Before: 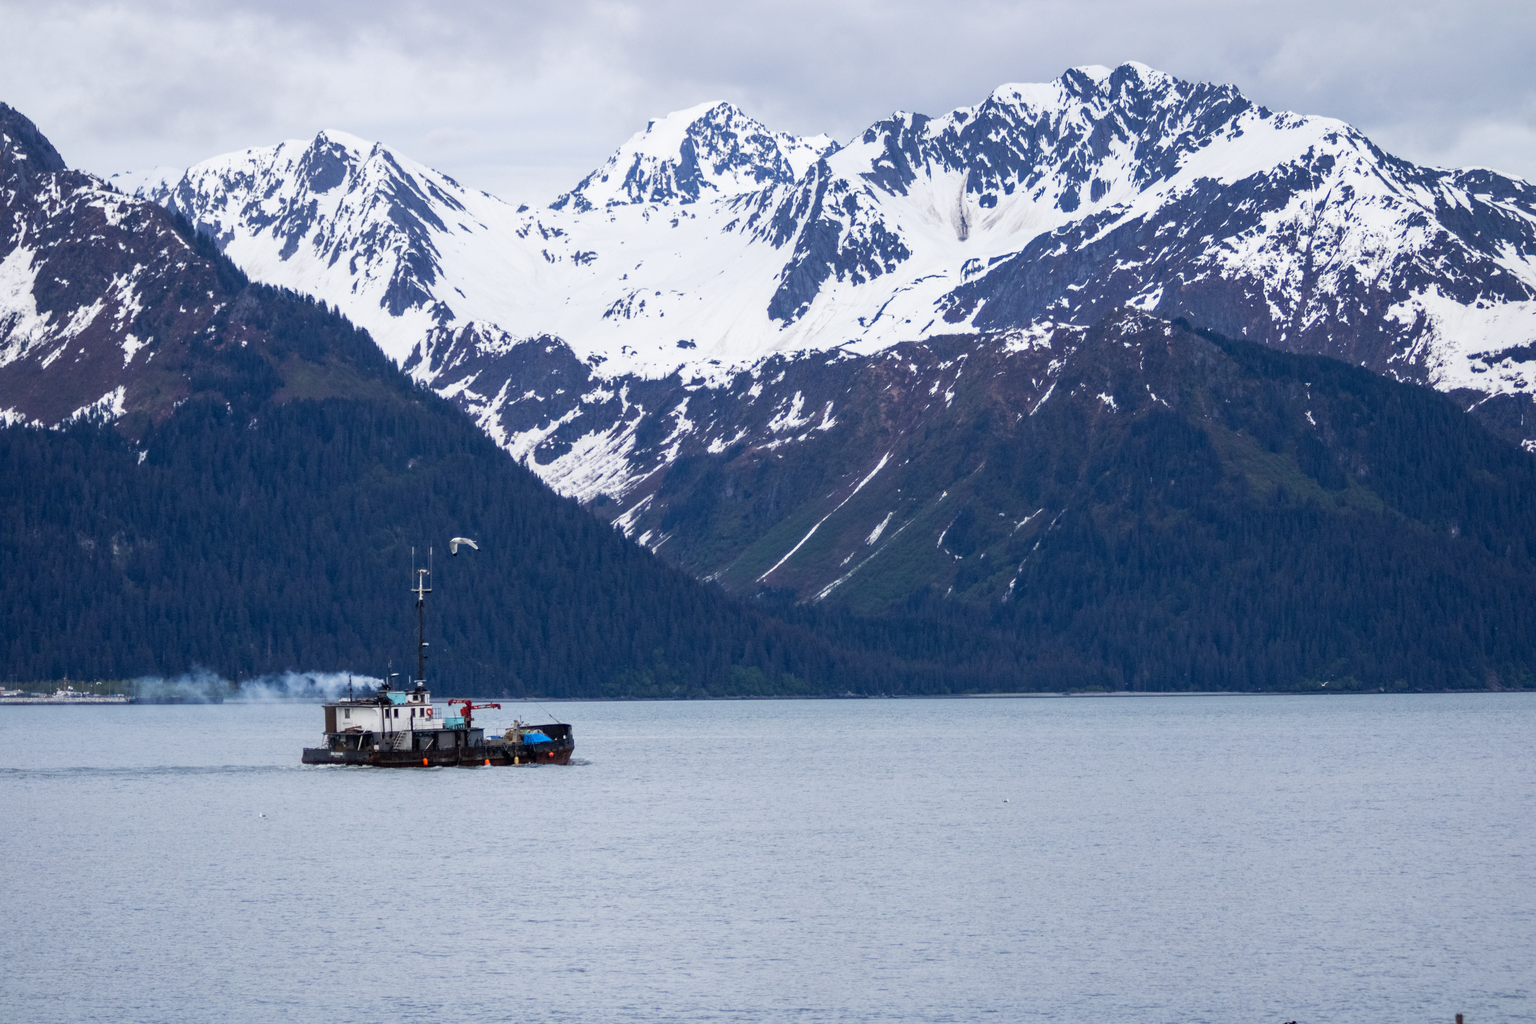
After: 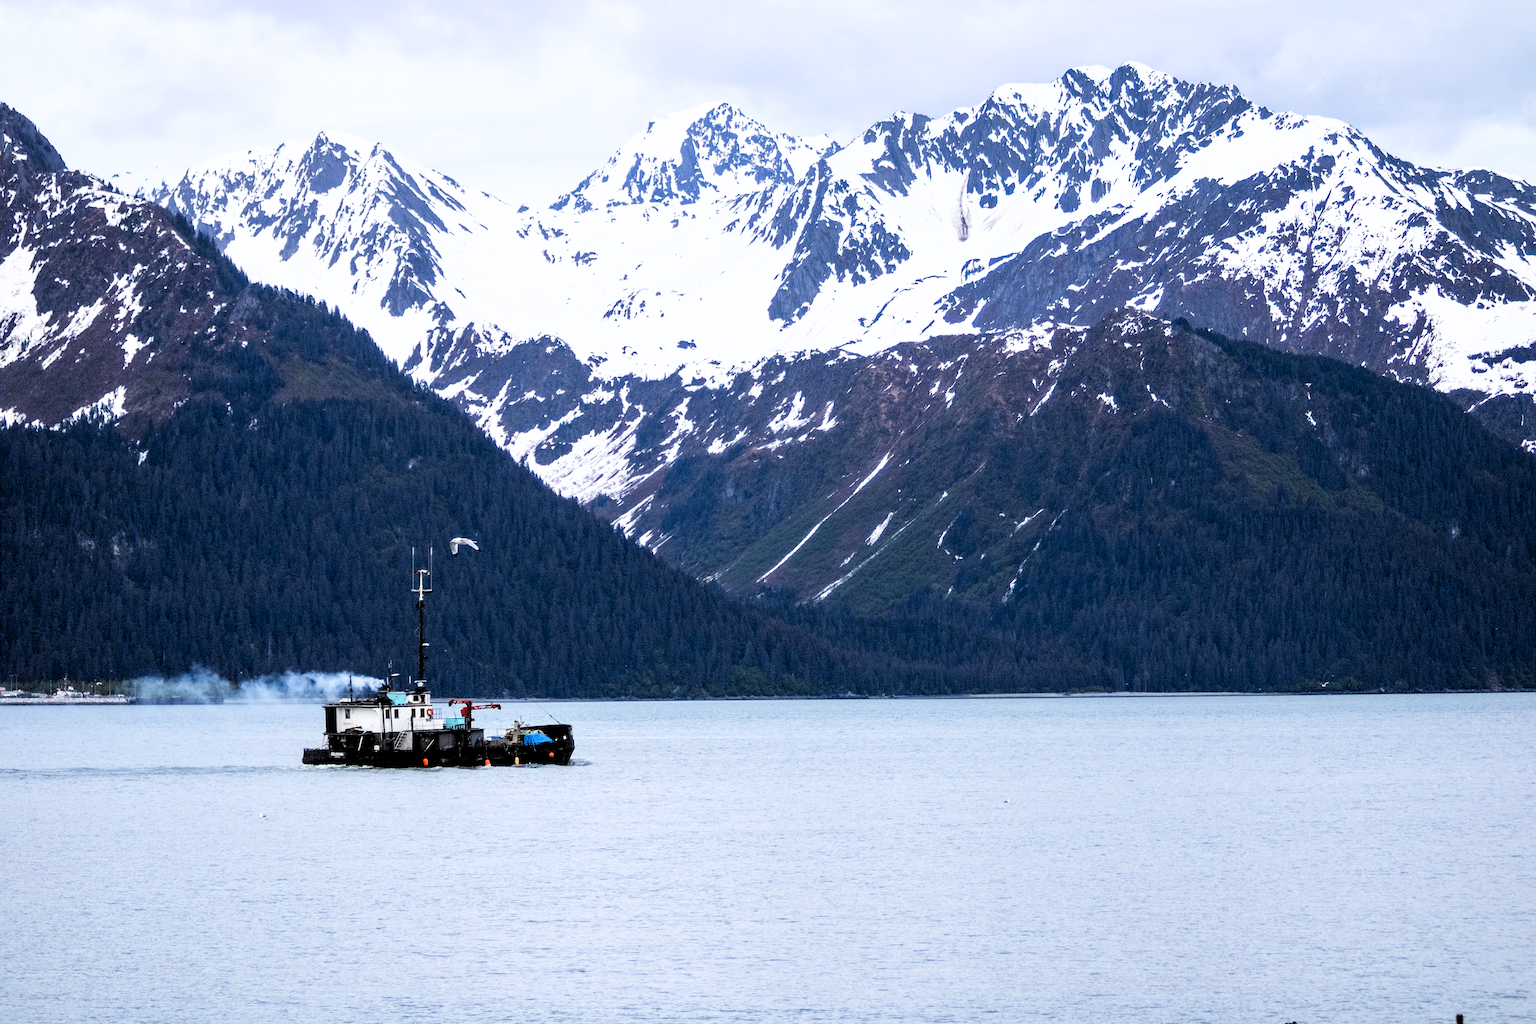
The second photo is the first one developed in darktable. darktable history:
sharpen: on, module defaults
filmic rgb: middle gray luminance 13.55%, black relative exposure -1.97 EV, white relative exposure 3.1 EV, threshold 6 EV, target black luminance 0%, hardness 1.79, latitude 59.23%, contrast 1.728, highlights saturation mix 5%, shadows ↔ highlights balance -37.52%, add noise in highlights 0, color science v3 (2019), use custom middle-gray values true, iterations of high-quality reconstruction 0, contrast in highlights soft, enable highlight reconstruction true
exposure: black level correction 0.009, compensate highlight preservation false
